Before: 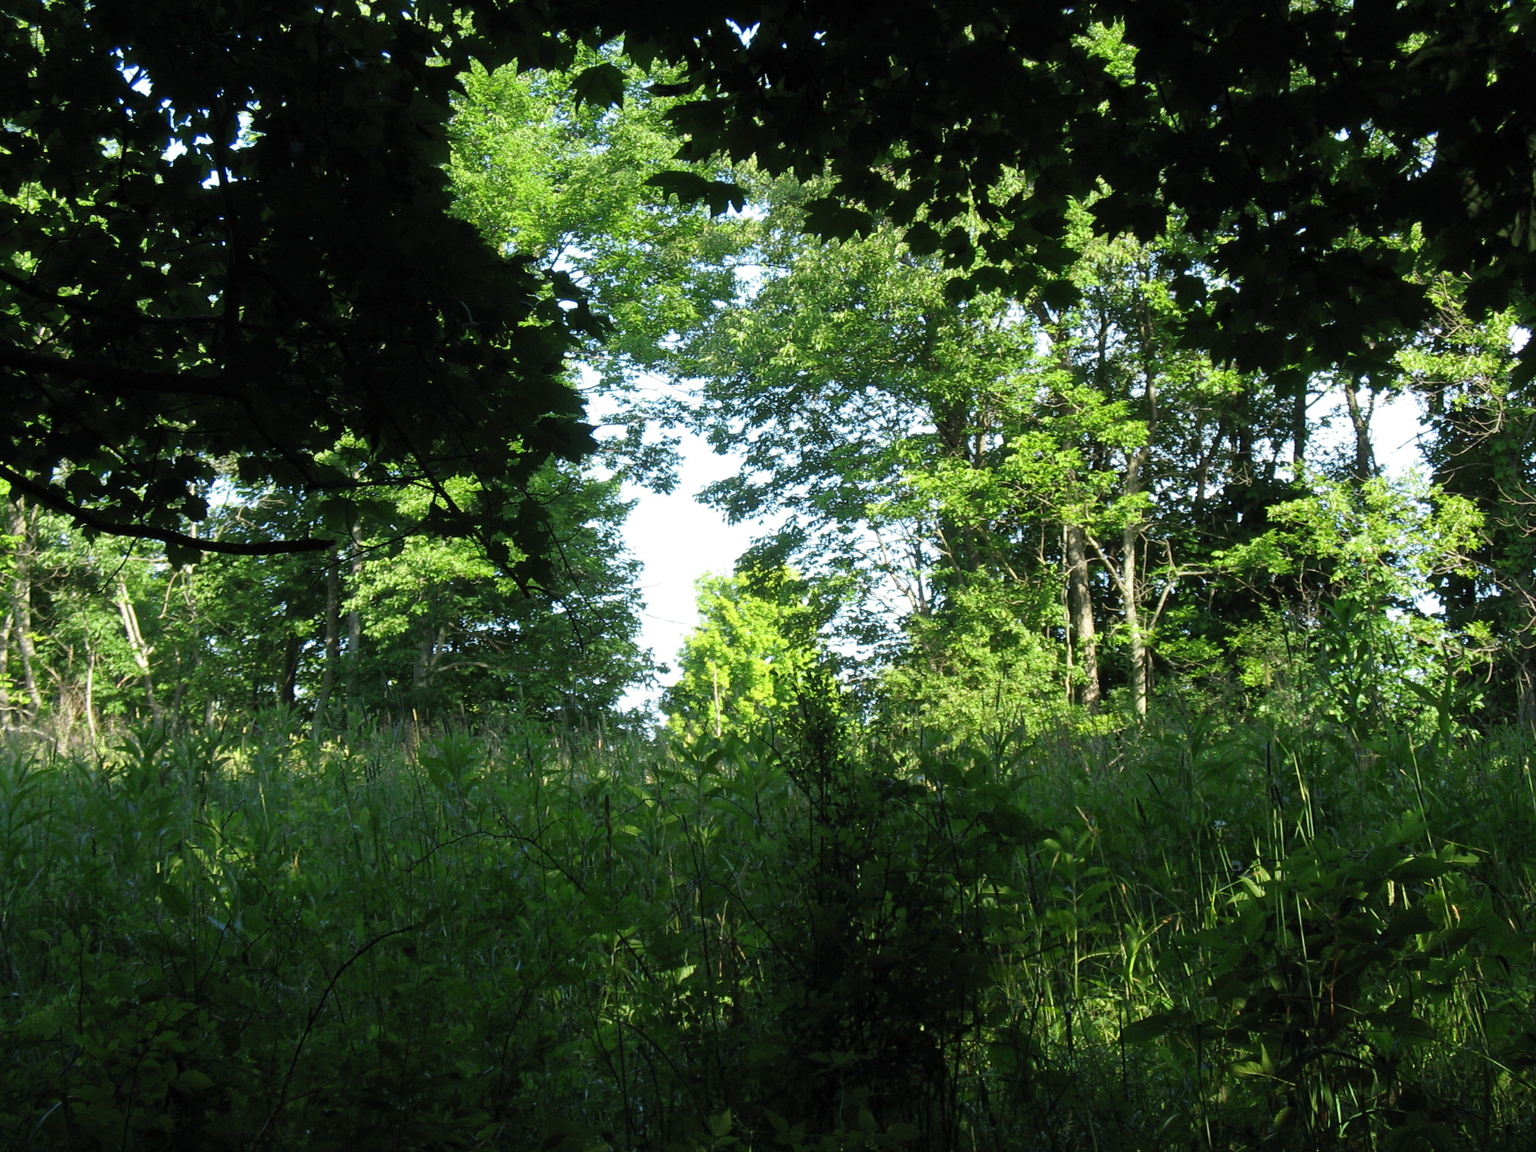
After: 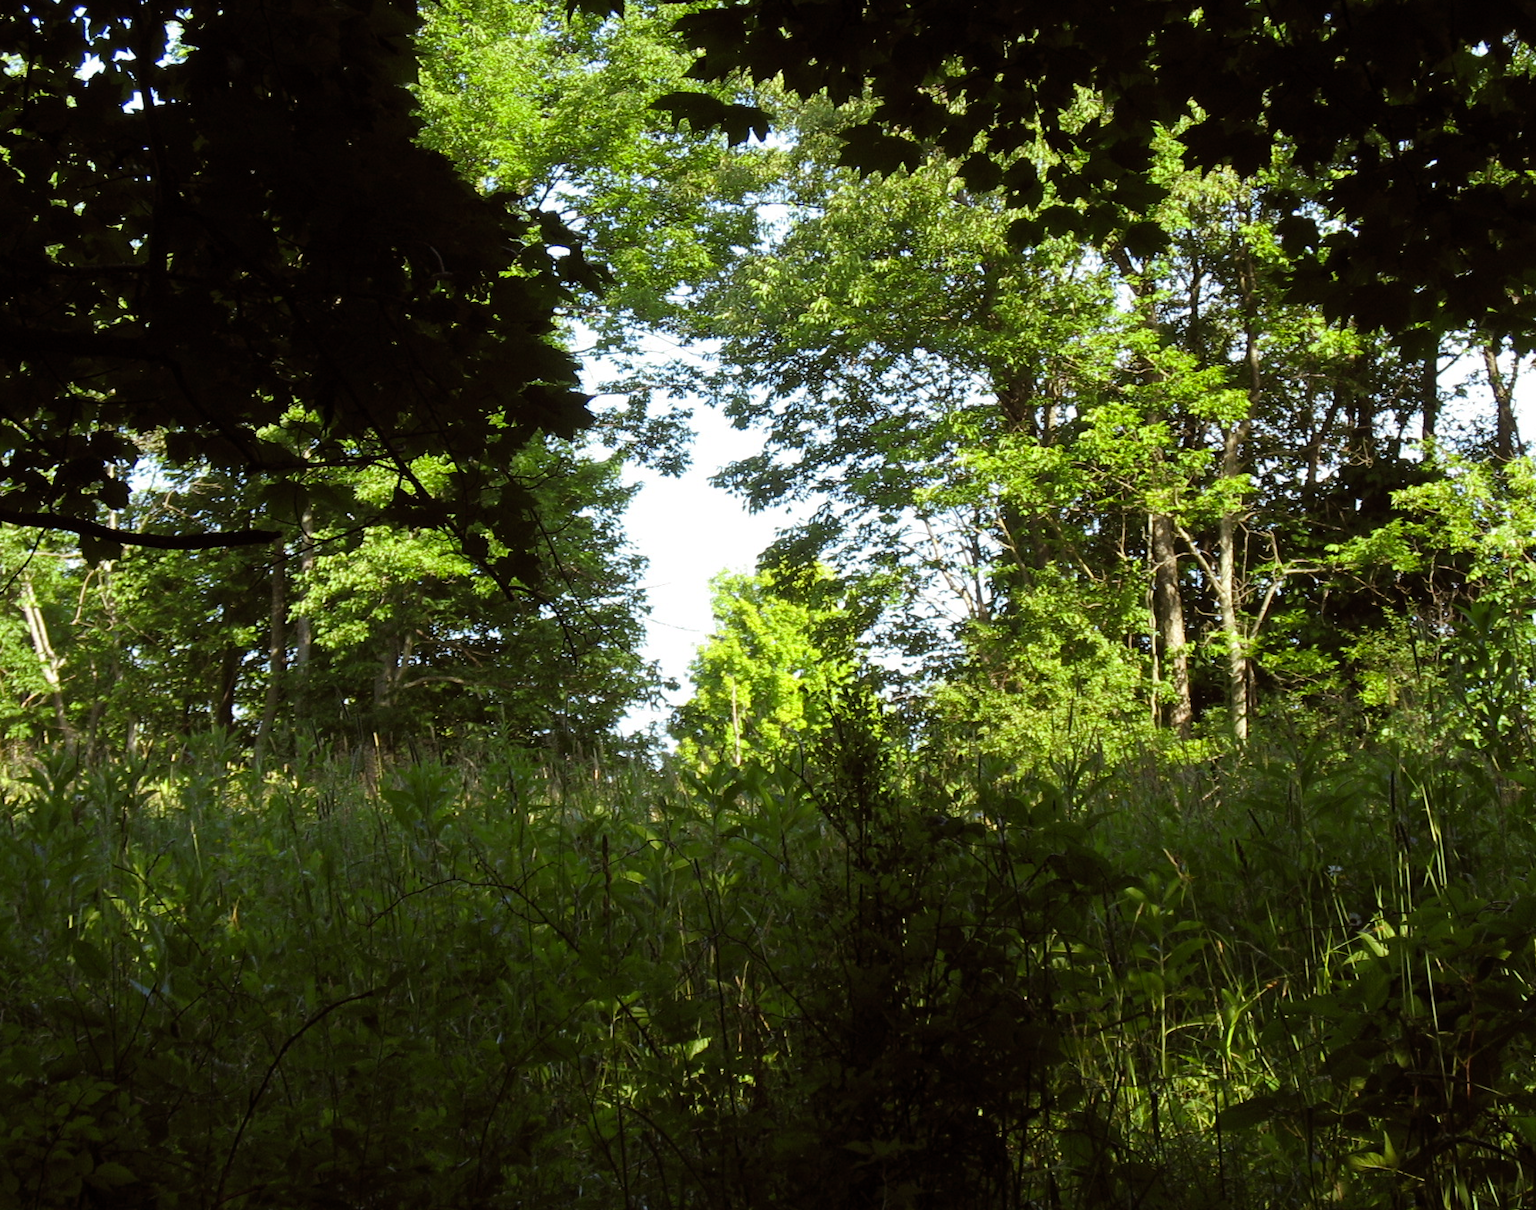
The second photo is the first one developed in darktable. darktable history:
crop: left 6.446%, top 8.188%, right 9.538%, bottom 3.548%
rgb levels: mode RGB, independent channels, levels [[0, 0.5, 1], [0, 0.521, 1], [0, 0.536, 1]]
